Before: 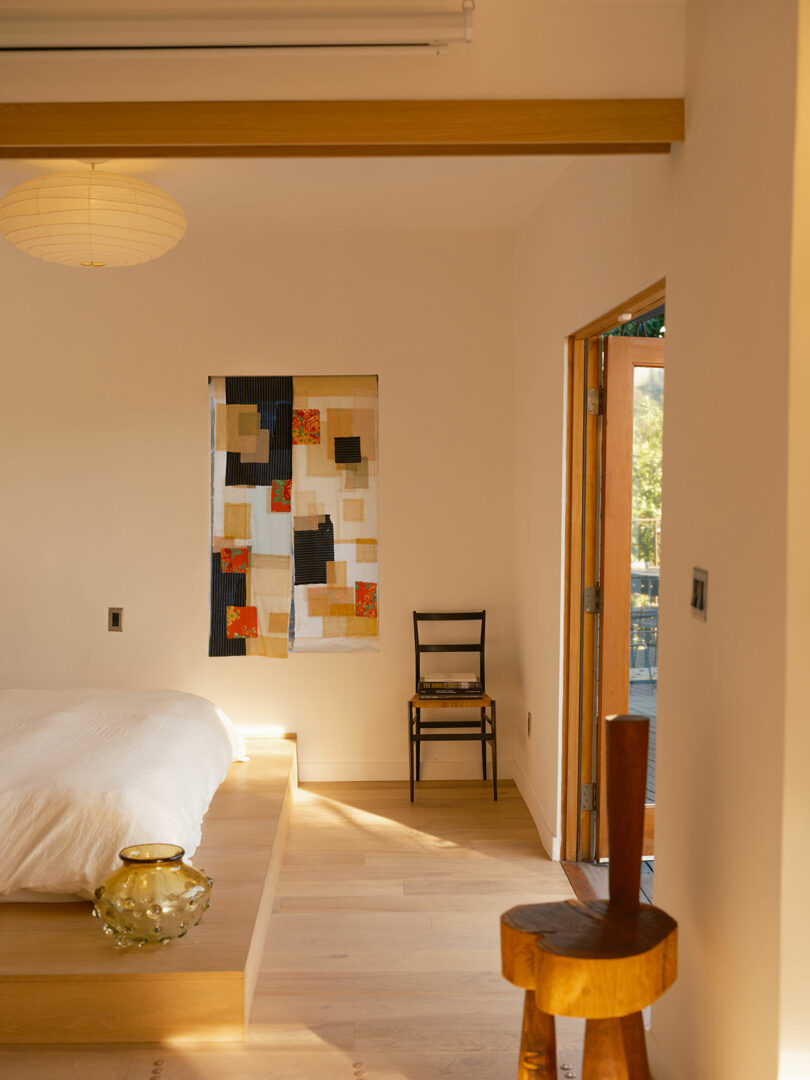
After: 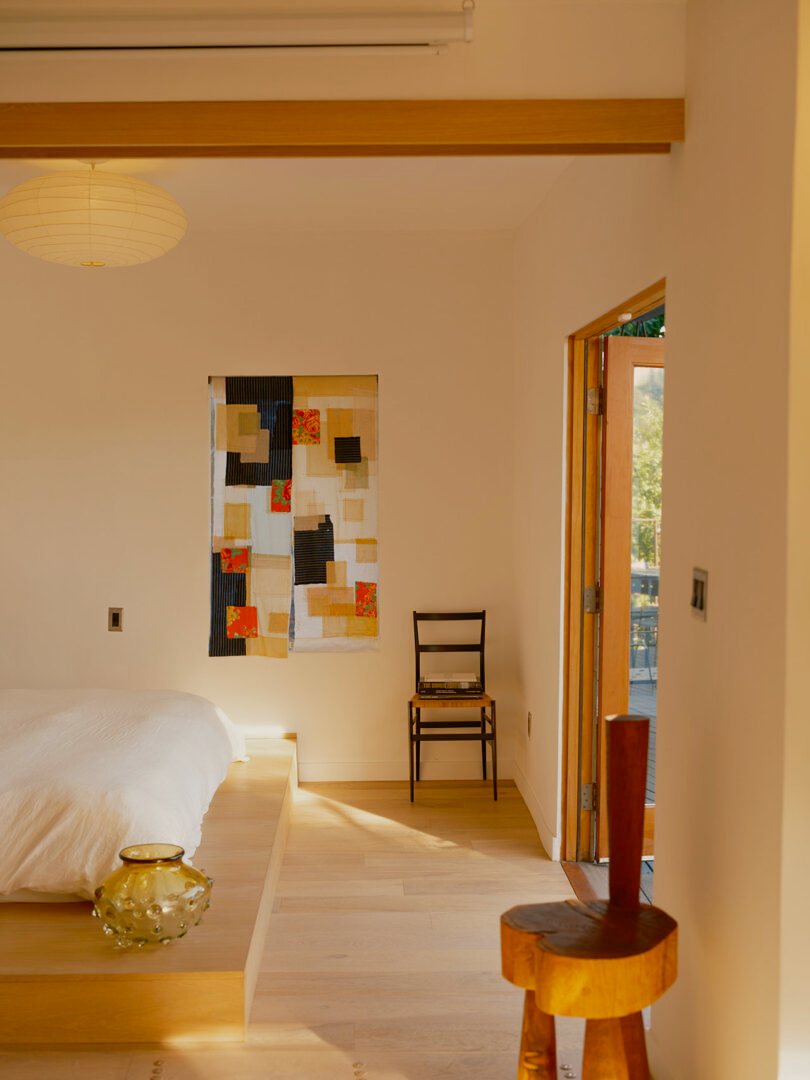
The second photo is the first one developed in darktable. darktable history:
filmic rgb: black relative exposure -16 EV, threshold -0.33 EV, transition 3.19 EV, structure ↔ texture 100%, target black luminance 0%, hardness 7.57, latitude 72.96%, contrast 0.908, highlights saturation mix 10%, shadows ↔ highlights balance -0.38%, add noise in highlights 0, preserve chrominance no, color science v4 (2020), iterations of high-quality reconstruction 10, enable highlight reconstruction true
